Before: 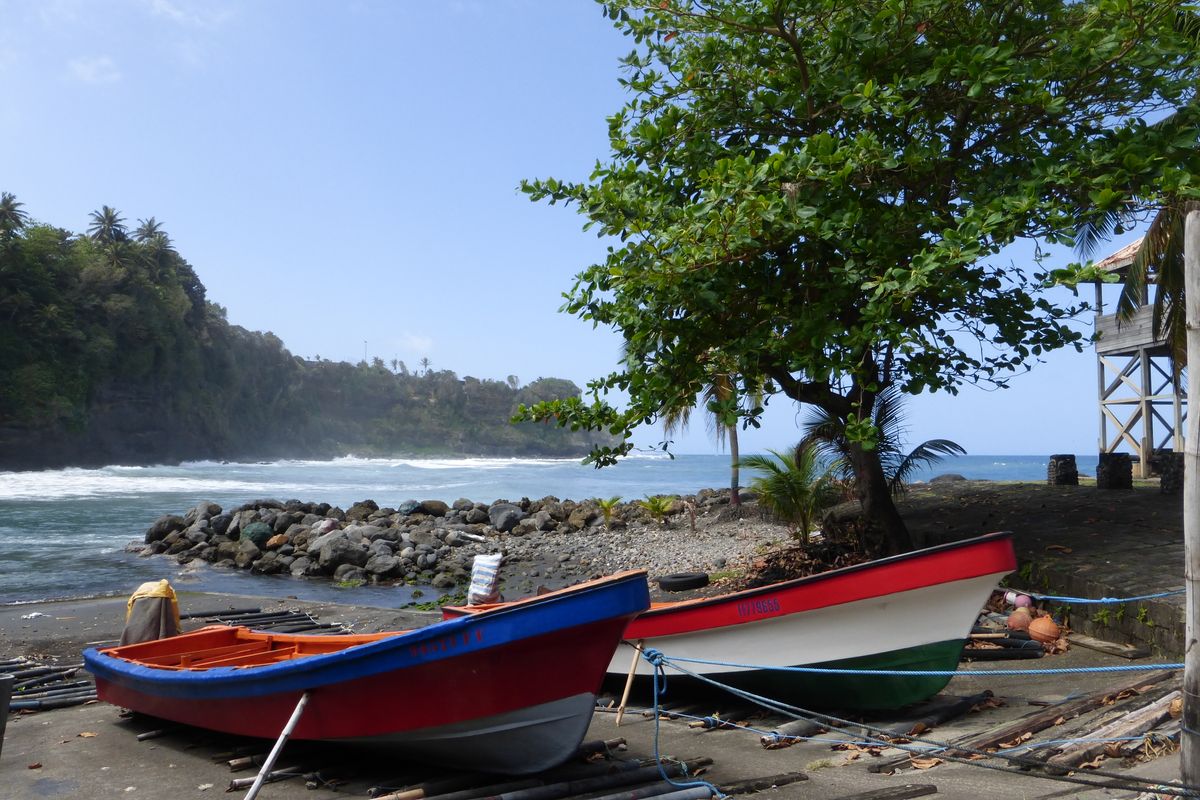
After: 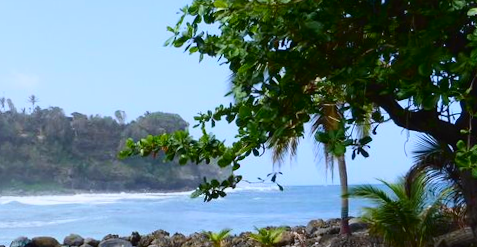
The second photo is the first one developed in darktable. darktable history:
white balance: red 0.976, blue 1.04
crop: left 31.751%, top 32.172%, right 27.8%, bottom 35.83%
tone curve: curves: ch0 [(0, 0.011) (0.139, 0.106) (0.295, 0.271) (0.499, 0.523) (0.739, 0.782) (0.857, 0.879) (1, 0.967)]; ch1 [(0, 0) (0.291, 0.229) (0.394, 0.365) (0.469, 0.456) (0.495, 0.497) (0.524, 0.53) (0.588, 0.62) (0.725, 0.779) (1, 1)]; ch2 [(0, 0) (0.125, 0.089) (0.35, 0.317) (0.437, 0.42) (0.502, 0.499) (0.537, 0.551) (0.613, 0.636) (1, 1)], color space Lab, independent channels, preserve colors none
rotate and perspective: rotation -1.32°, lens shift (horizontal) -0.031, crop left 0.015, crop right 0.985, crop top 0.047, crop bottom 0.982
